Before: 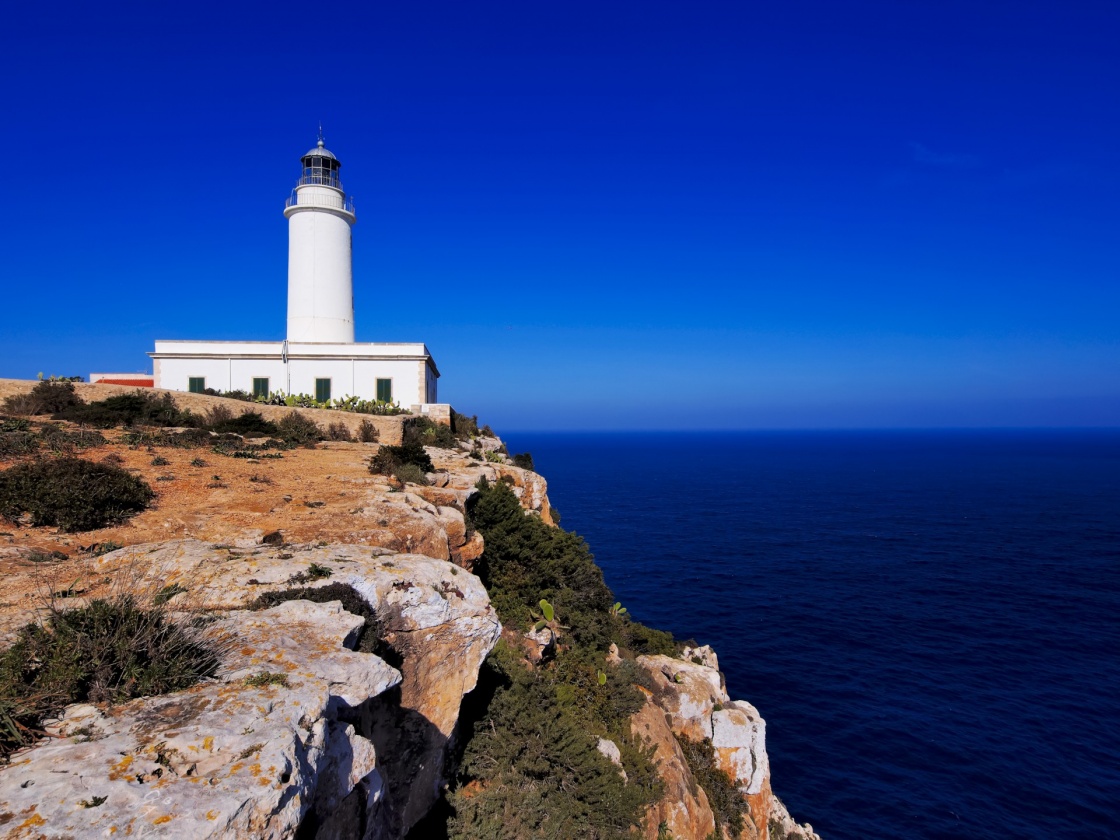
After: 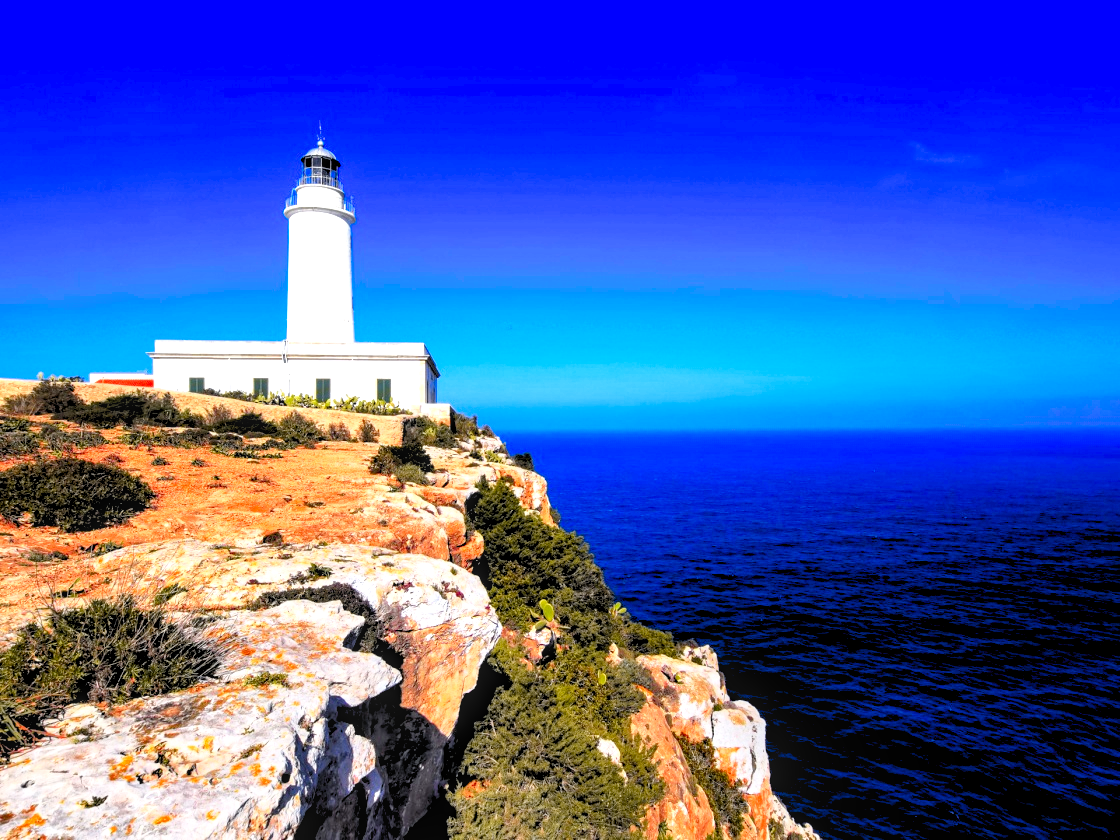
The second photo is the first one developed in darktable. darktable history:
local contrast: on, module defaults
rotate and perspective: automatic cropping original format, crop left 0, crop top 0
levels: levels [0.036, 0.364, 0.827]
tone curve: curves: ch0 [(0, 0.006) (0.037, 0.022) (0.123, 0.105) (0.19, 0.173) (0.277, 0.279) (0.474, 0.517) (0.597, 0.662) (0.687, 0.774) (0.855, 0.891) (1, 0.982)]; ch1 [(0, 0) (0.243, 0.245) (0.422, 0.415) (0.493, 0.495) (0.508, 0.503) (0.544, 0.552) (0.557, 0.582) (0.626, 0.672) (0.694, 0.732) (1, 1)]; ch2 [(0, 0) (0.249, 0.216) (0.356, 0.329) (0.424, 0.442) (0.476, 0.483) (0.498, 0.5) (0.517, 0.519) (0.532, 0.539) (0.562, 0.596) (0.614, 0.662) (0.706, 0.757) (0.808, 0.809) (0.991, 0.968)], color space Lab, independent channels, preserve colors none
